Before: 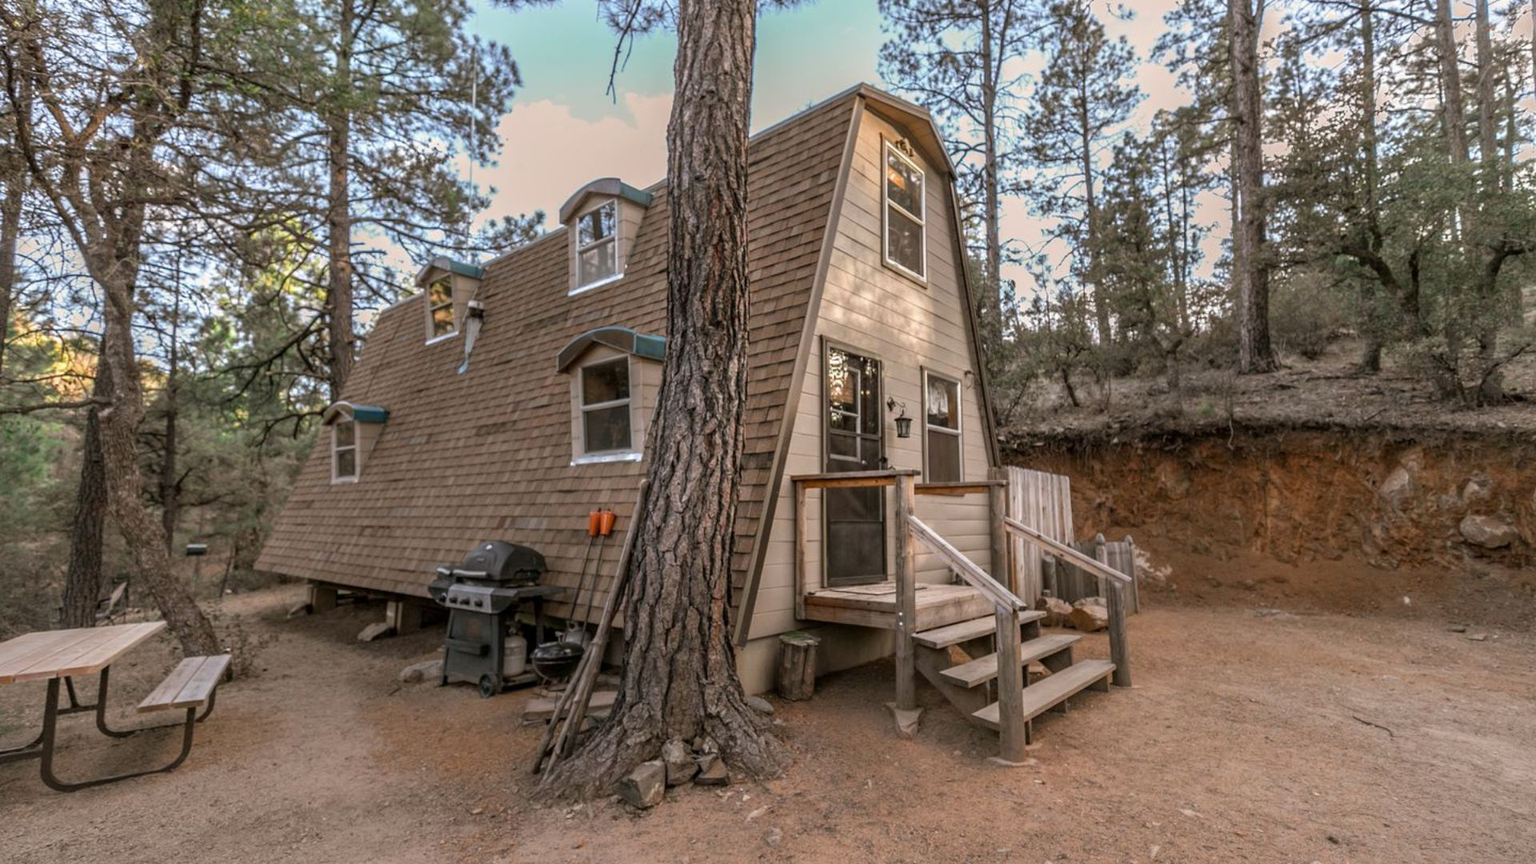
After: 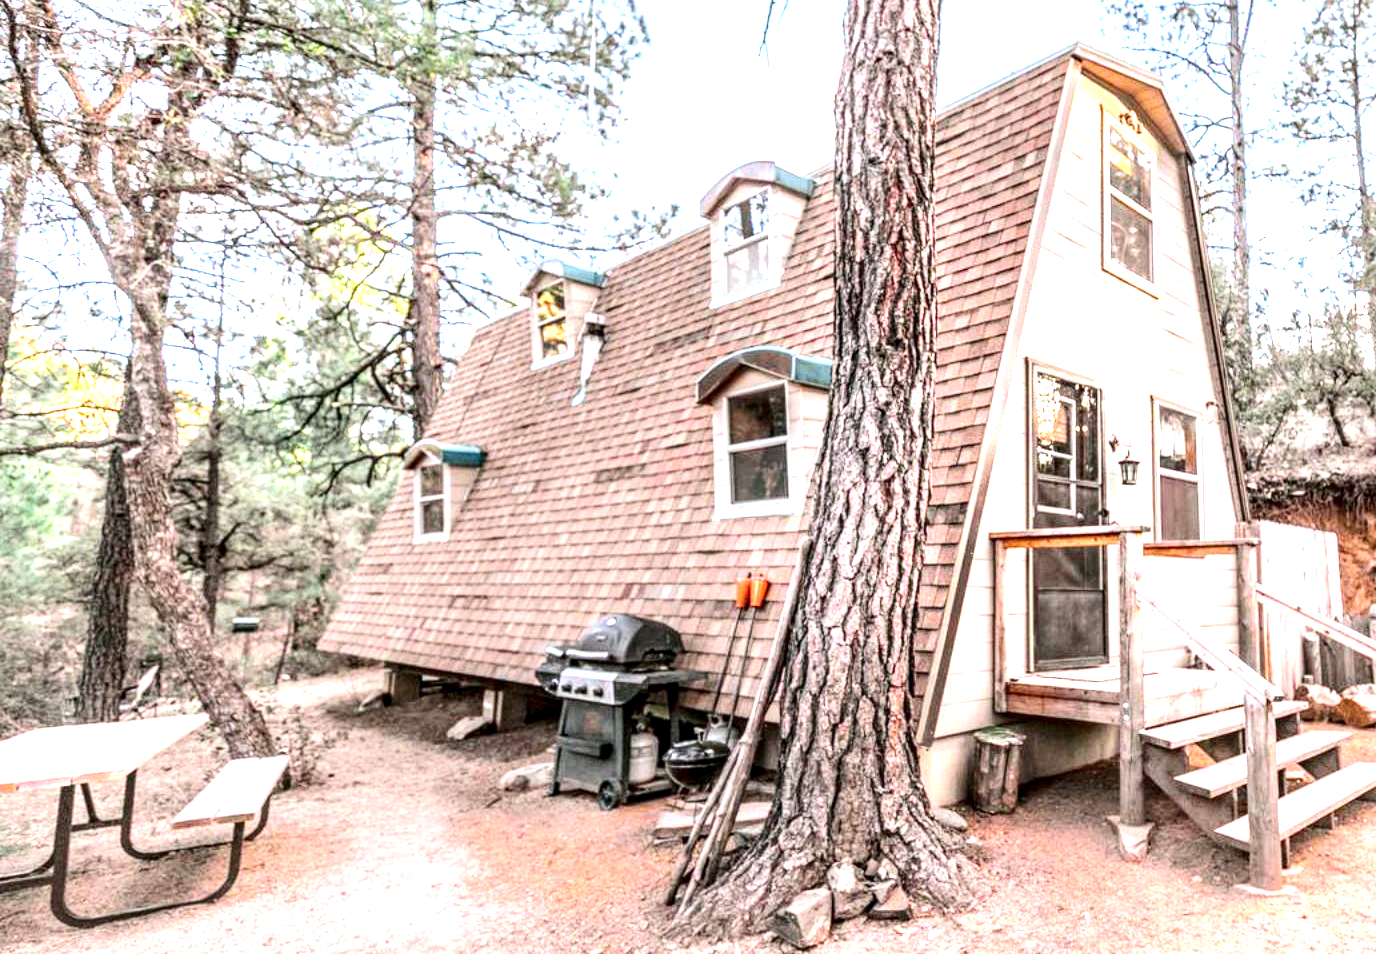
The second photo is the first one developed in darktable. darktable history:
tone equalizer: on, module defaults
crop: top 5.803%, right 27.864%, bottom 5.804%
tone curve: curves: ch0 [(0, 0.023) (0.217, 0.19) (0.754, 0.801) (1, 0.977)]; ch1 [(0, 0) (0.392, 0.398) (0.5, 0.5) (0.521, 0.529) (0.56, 0.592) (1, 1)]; ch2 [(0, 0) (0.5, 0.5) (0.579, 0.561) (0.65, 0.657) (1, 1)], color space Lab, independent channels, preserve colors none
white balance: red 0.967, blue 1.049
exposure: black level correction 0, exposure 2.327 EV, compensate exposure bias true, compensate highlight preservation false
local contrast: highlights 60%, shadows 60%, detail 160%
